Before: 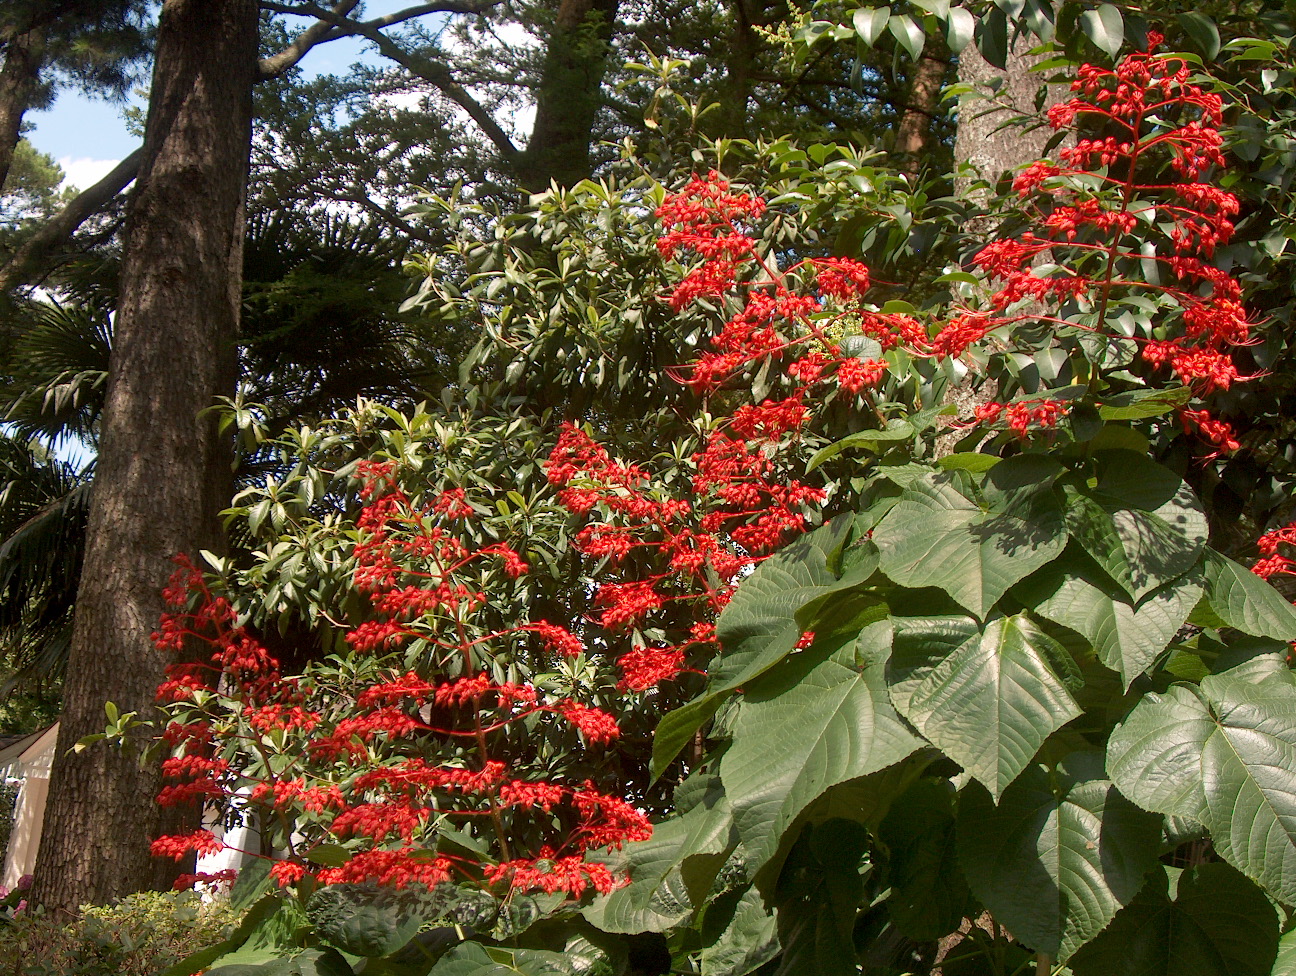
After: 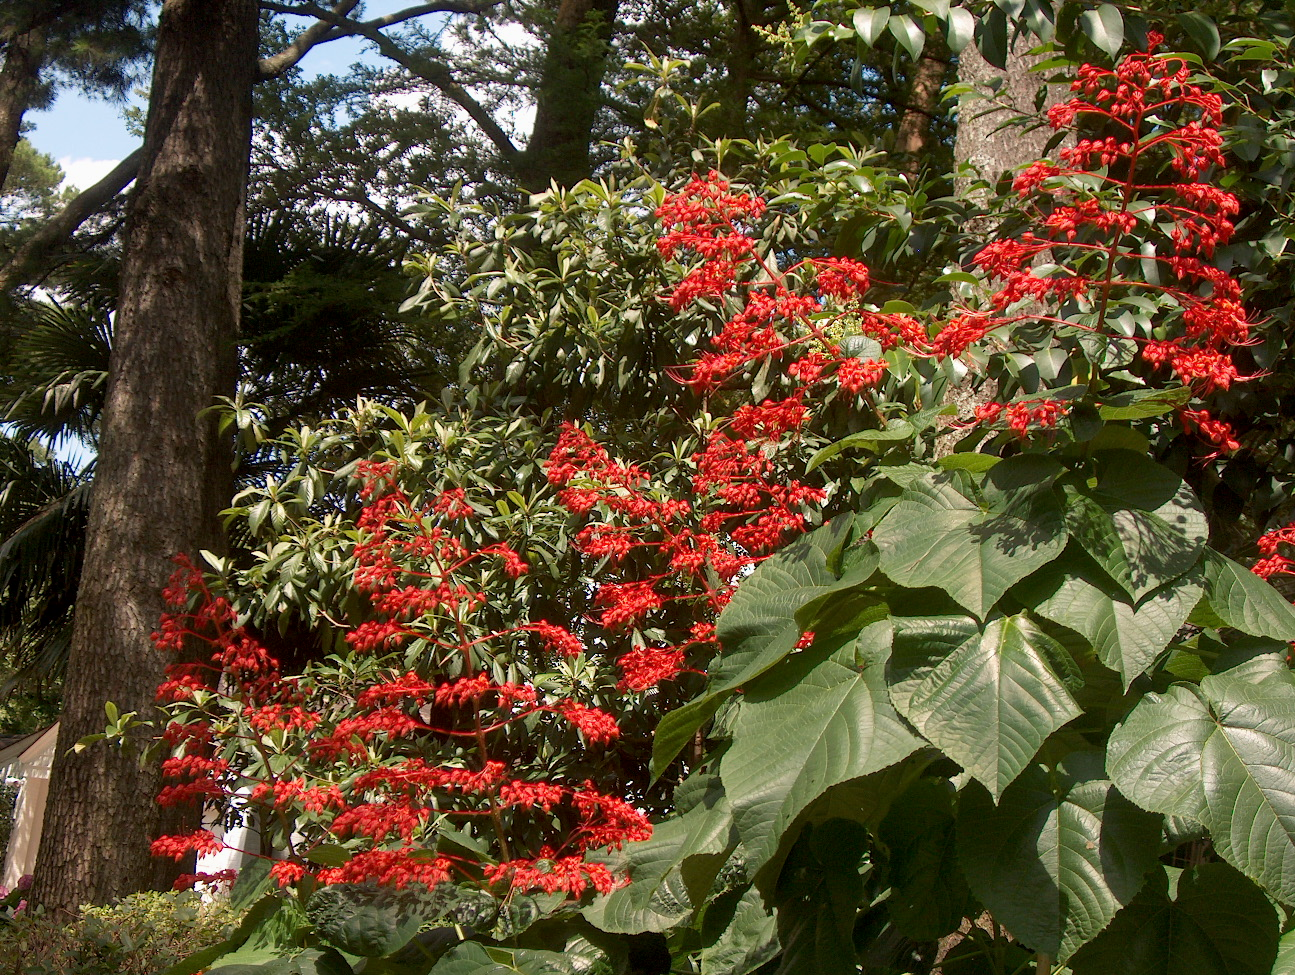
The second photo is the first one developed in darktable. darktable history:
local contrast: mode bilateral grid, contrast 100, coarseness 100, detail 108%, midtone range 0.2
exposure: exposure -0.05 EV
